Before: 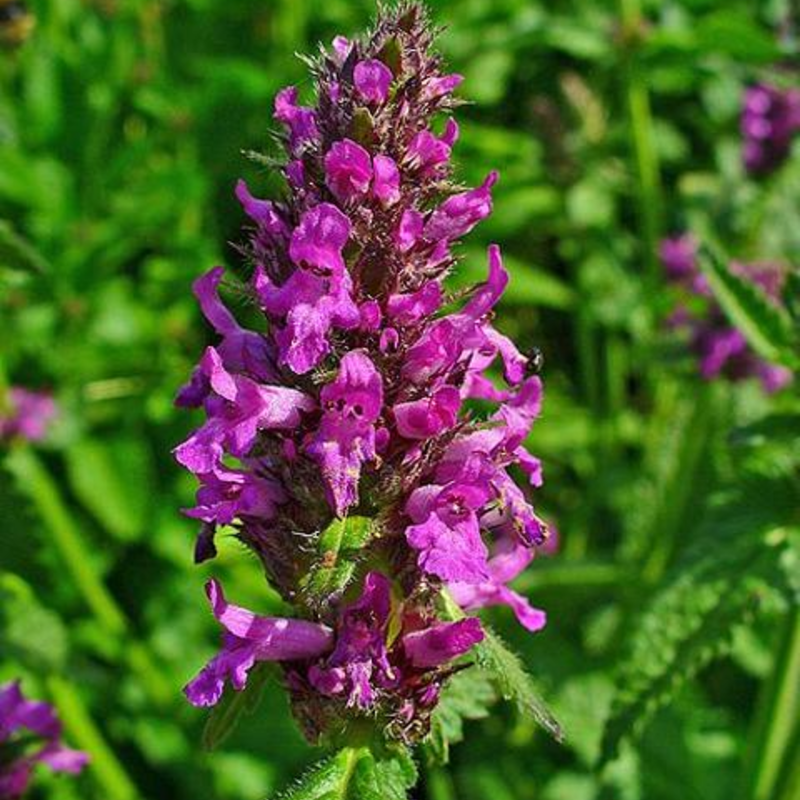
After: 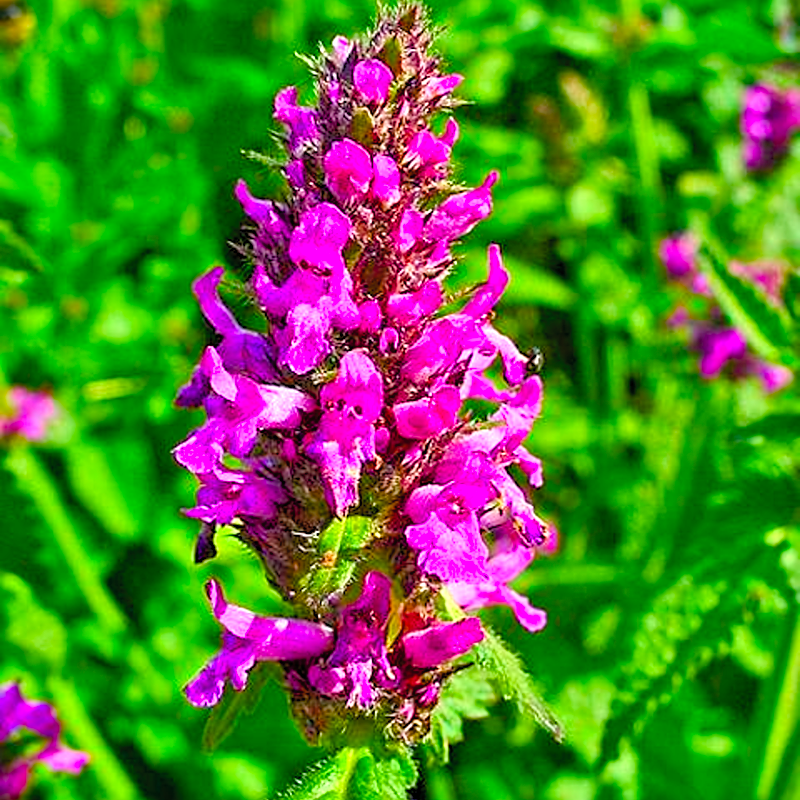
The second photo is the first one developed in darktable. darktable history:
contrast brightness saturation: contrast 0.07, brightness 0.18, saturation 0.4
color balance rgb: perceptual saturation grading › global saturation 25%, perceptual saturation grading › highlights -50%, perceptual saturation grading › shadows 30%, perceptual brilliance grading › global brilliance 12%, global vibrance 20%
sharpen: on, module defaults
exposure: black level correction 0.002, exposure 0.15 EV, compensate highlight preservation false
